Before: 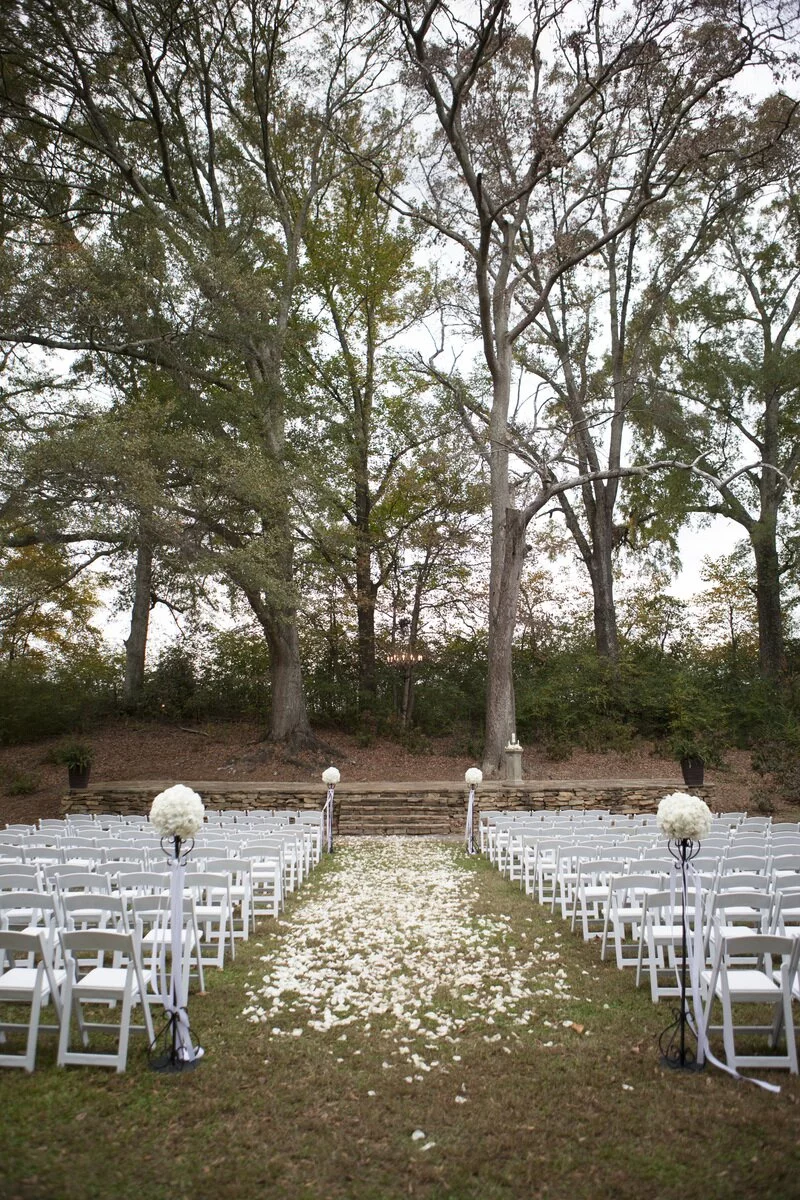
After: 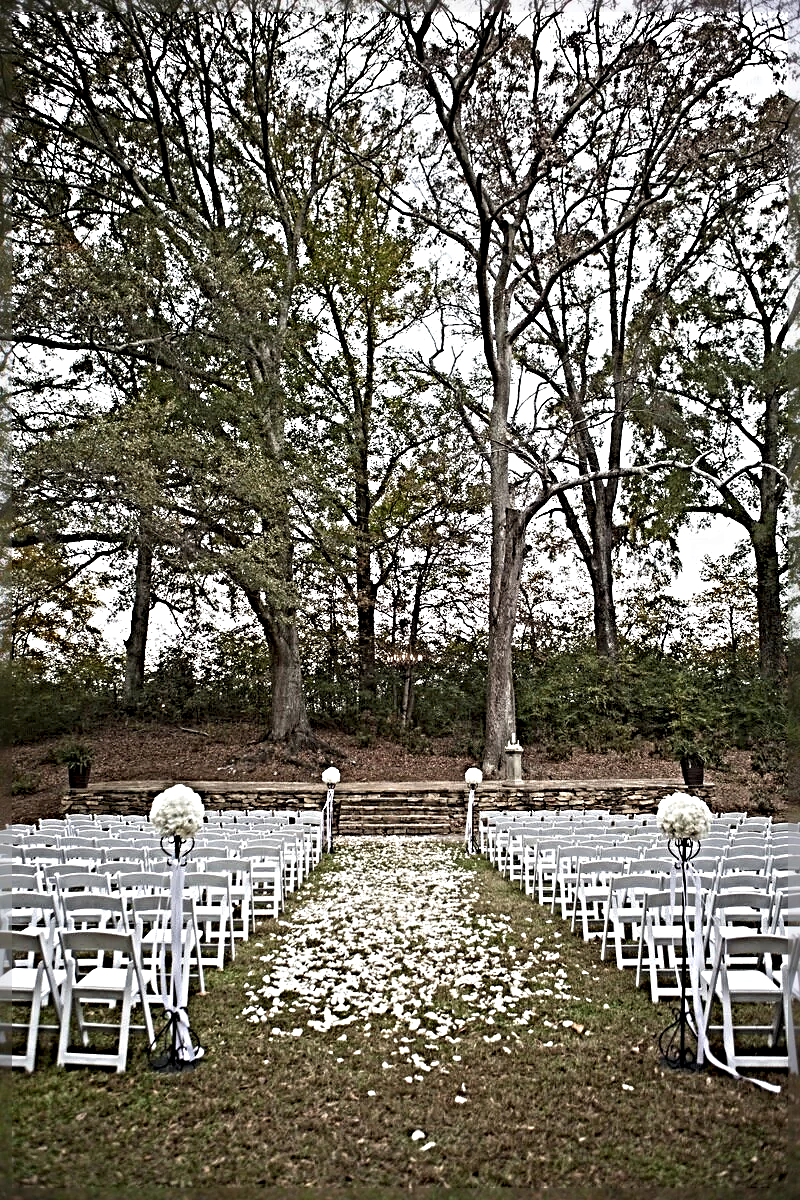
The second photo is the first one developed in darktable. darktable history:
sharpen: radius 6.264, amount 1.787, threshold 0.19
